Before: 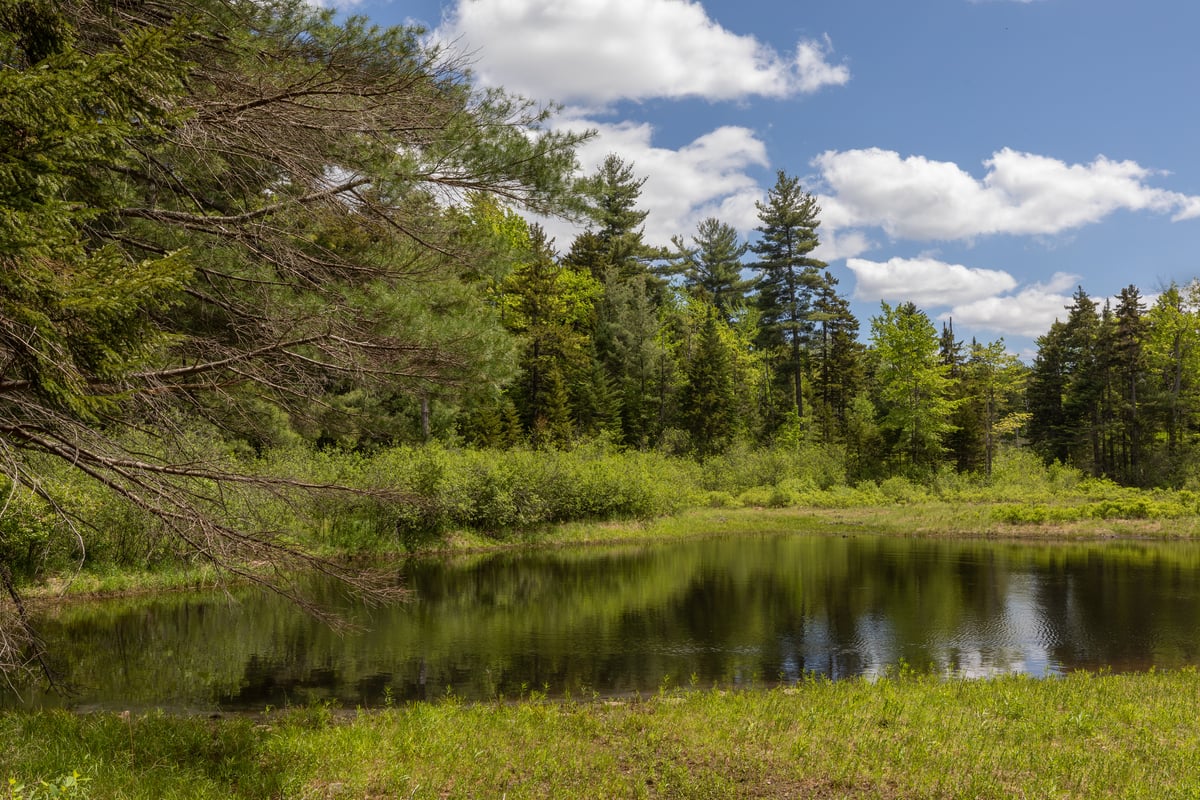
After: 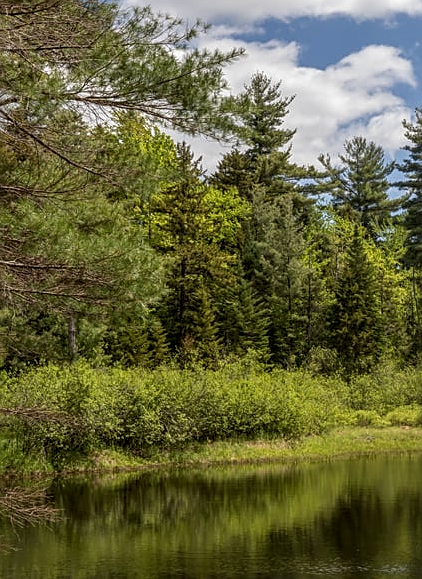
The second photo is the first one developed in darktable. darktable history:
local contrast: on, module defaults
crop and rotate: left 29.476%, top 10.214%, right 35.32%, bottom 17.333%
sharpen: on, module defaults
